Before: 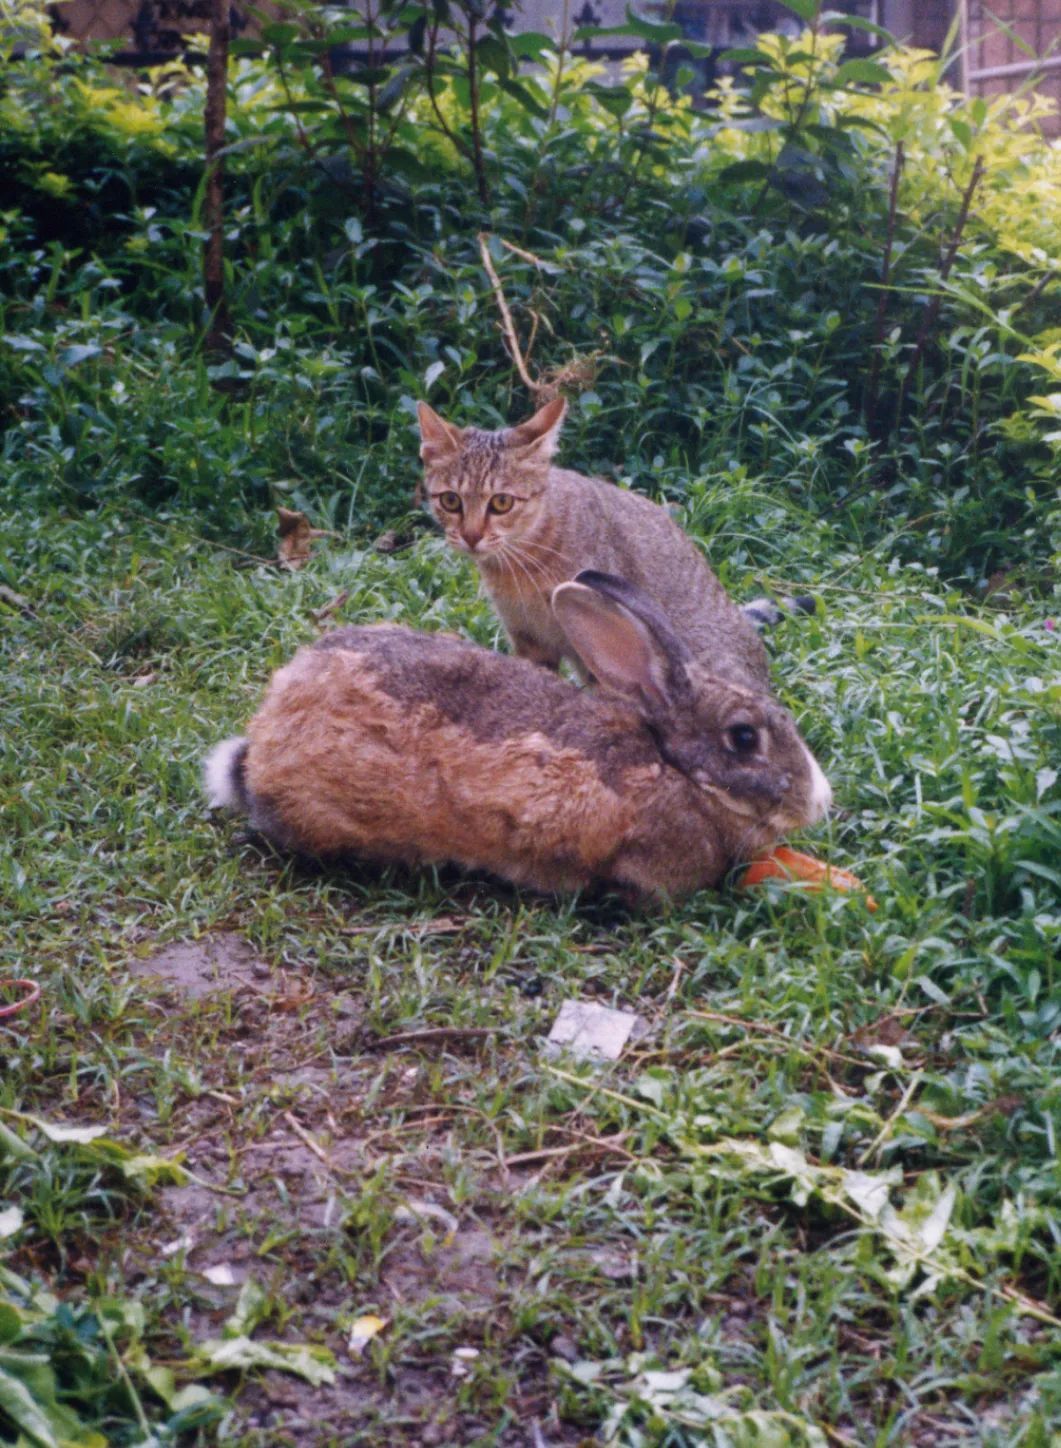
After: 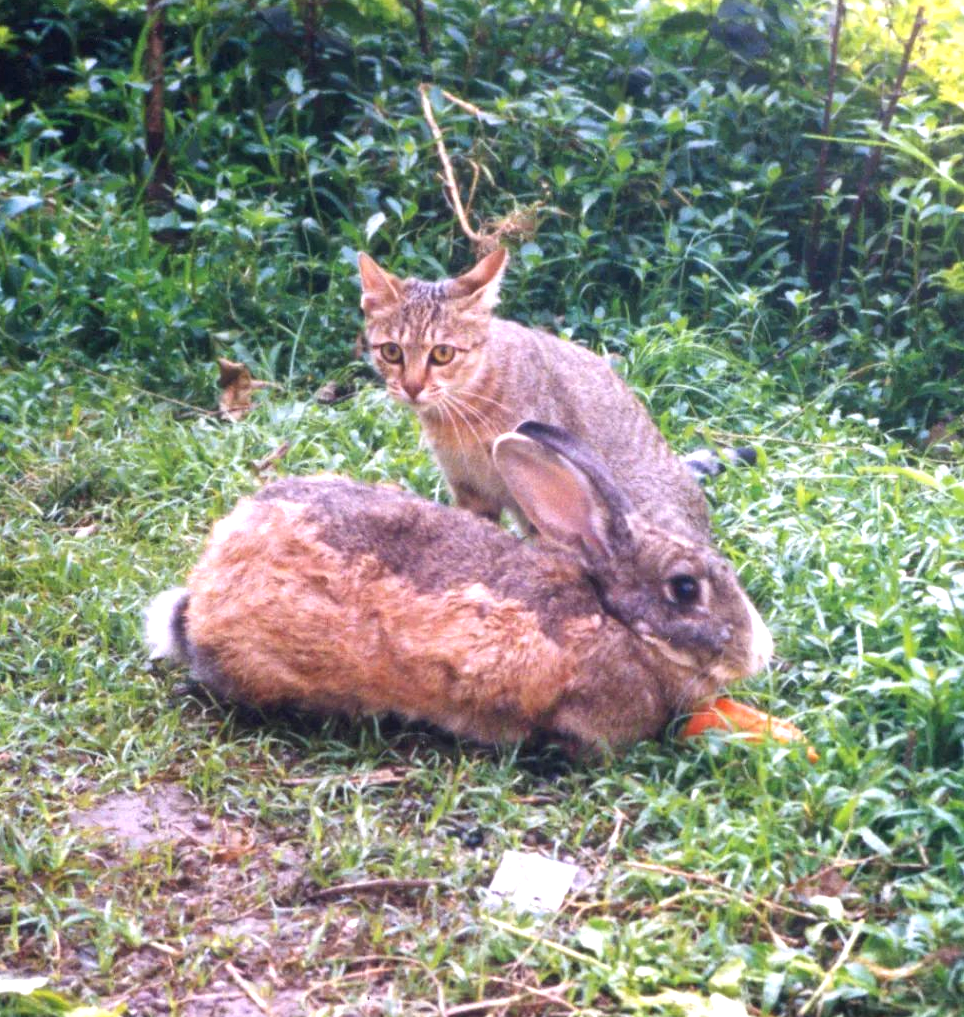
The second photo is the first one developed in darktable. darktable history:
exposure: black level correction 0, exposure 1.2 EV, compensate exposure bias true, compensate highlight preservation false
crop: left 5.596%, top 10.314%, right 3.534%, bottom 19.395%
